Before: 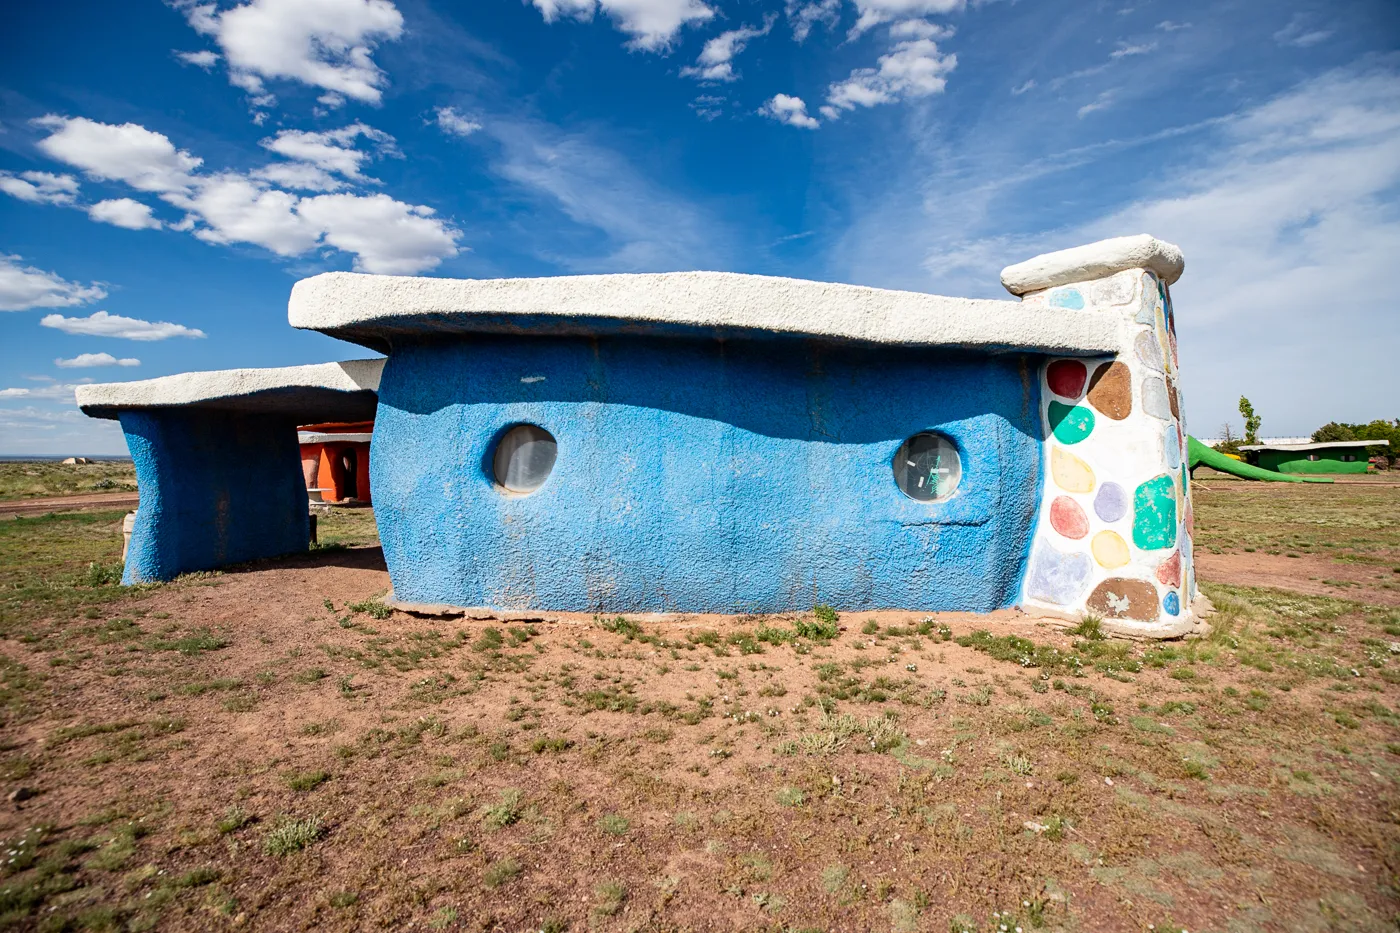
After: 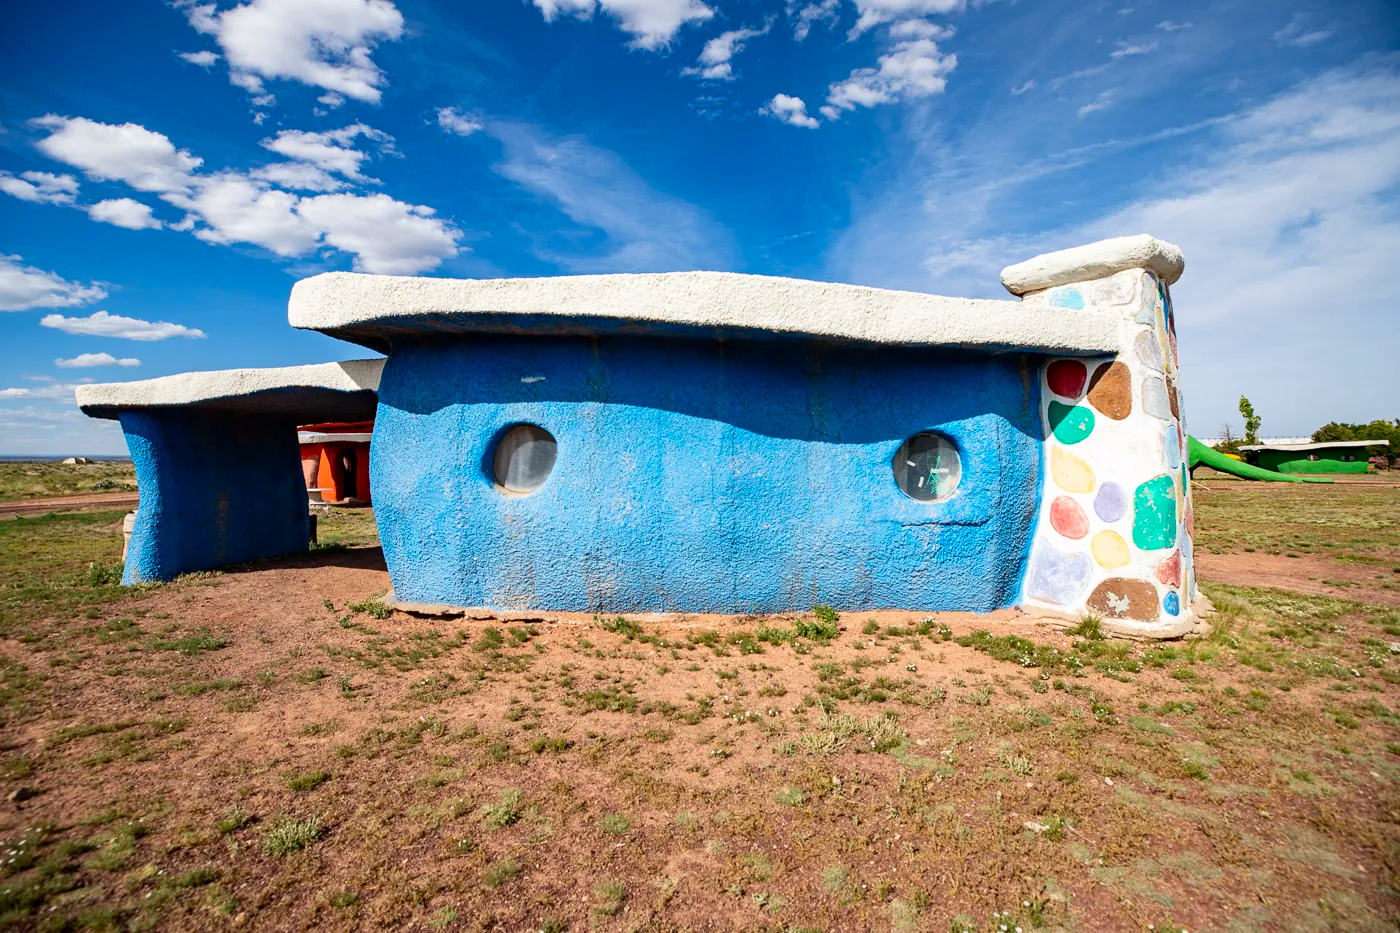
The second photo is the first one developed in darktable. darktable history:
contrast brightness saturation: contrast 0.077, saturation 0.203
